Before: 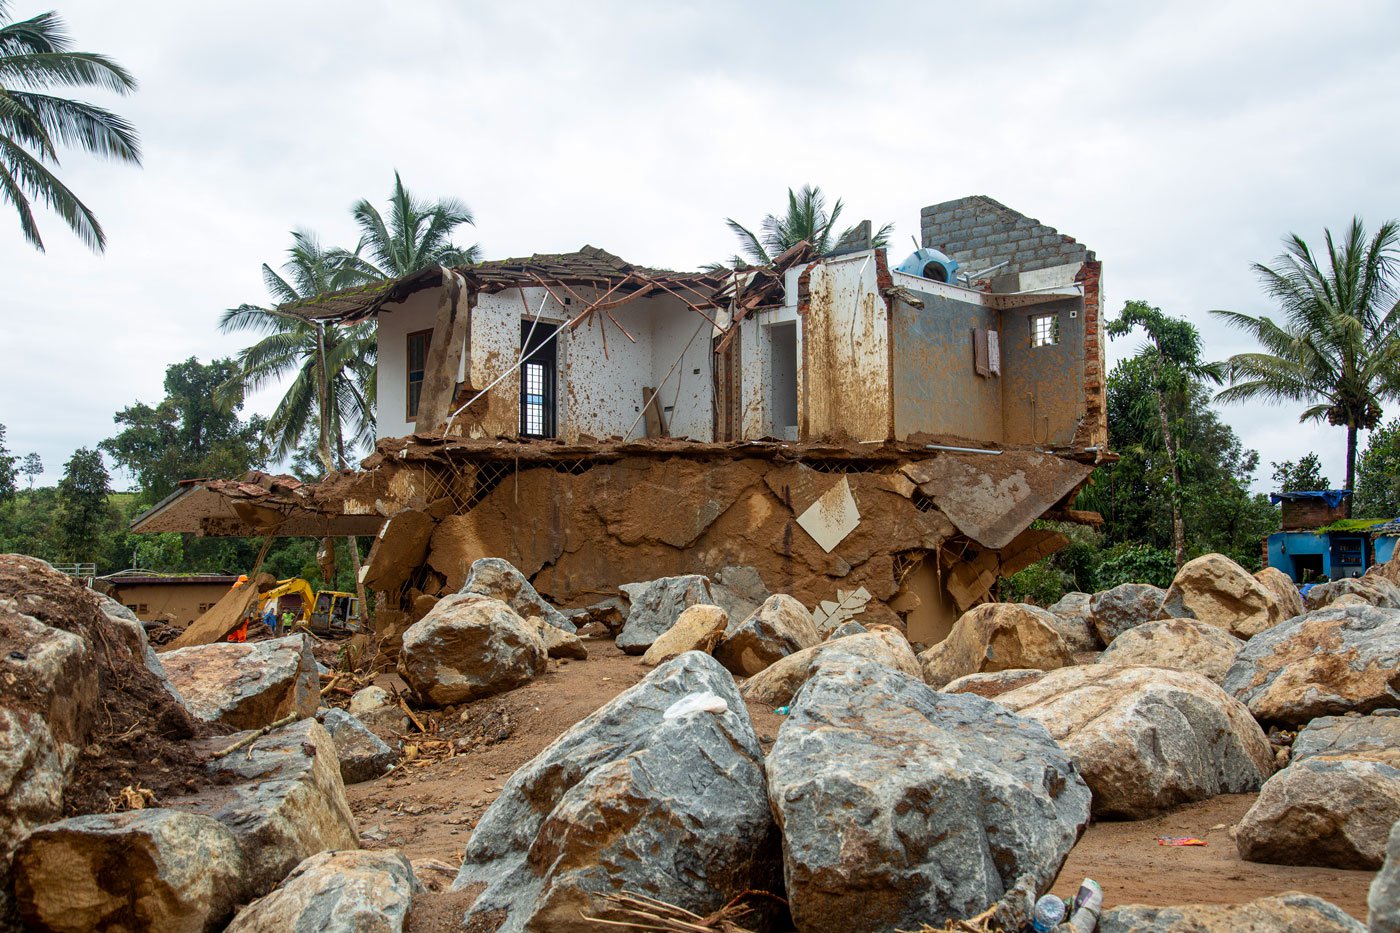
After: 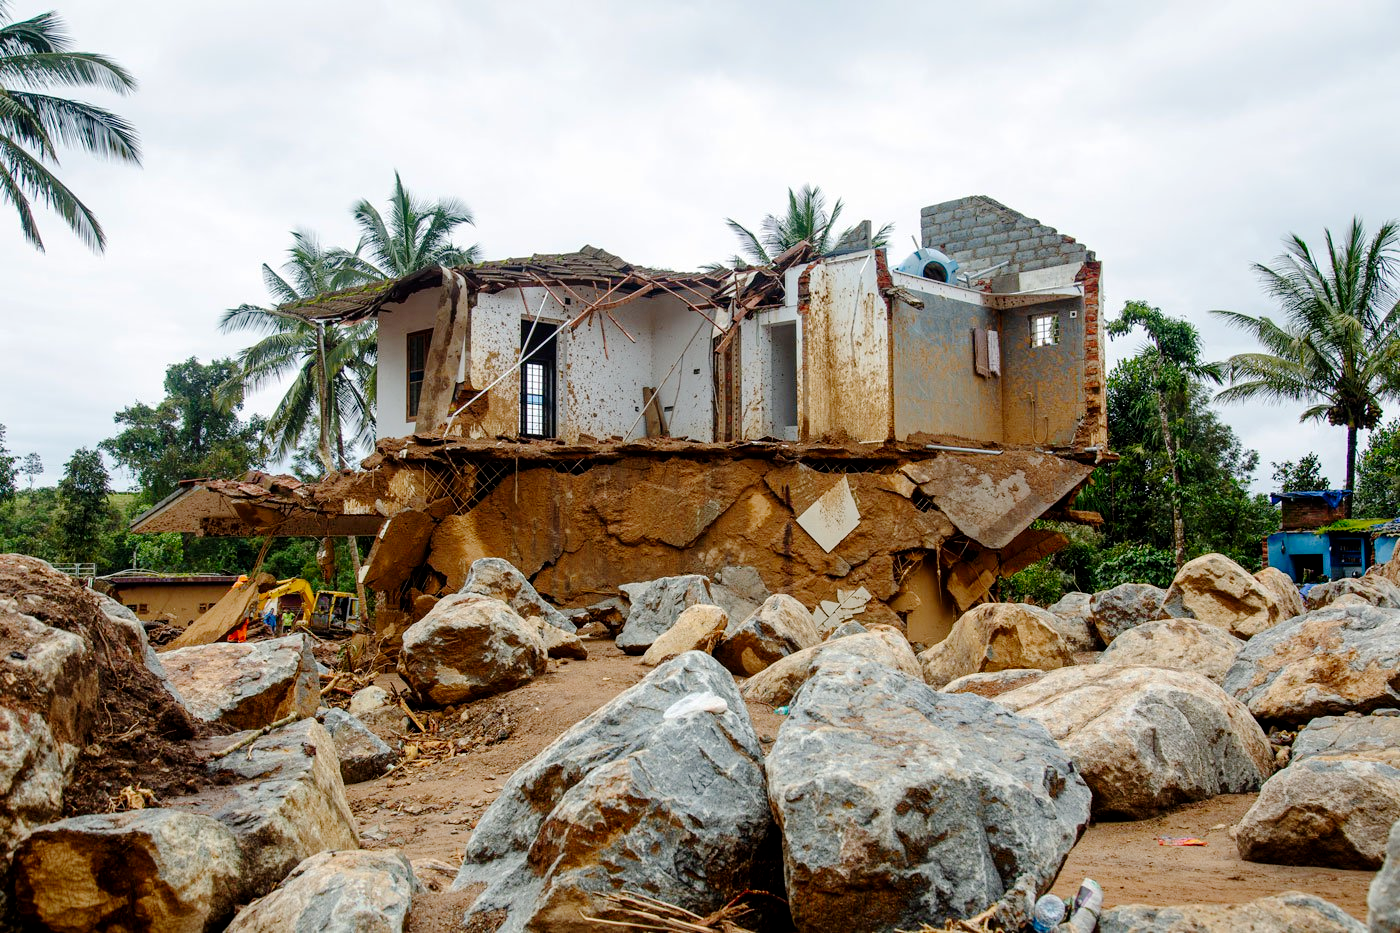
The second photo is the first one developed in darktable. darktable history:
tone curve: curves: ch0 [(0, 0) (0.004, 0) (0.133, 0.076) (0.325, 0.362) (0.879, 0.885) (1, 1)], preserve colors none
